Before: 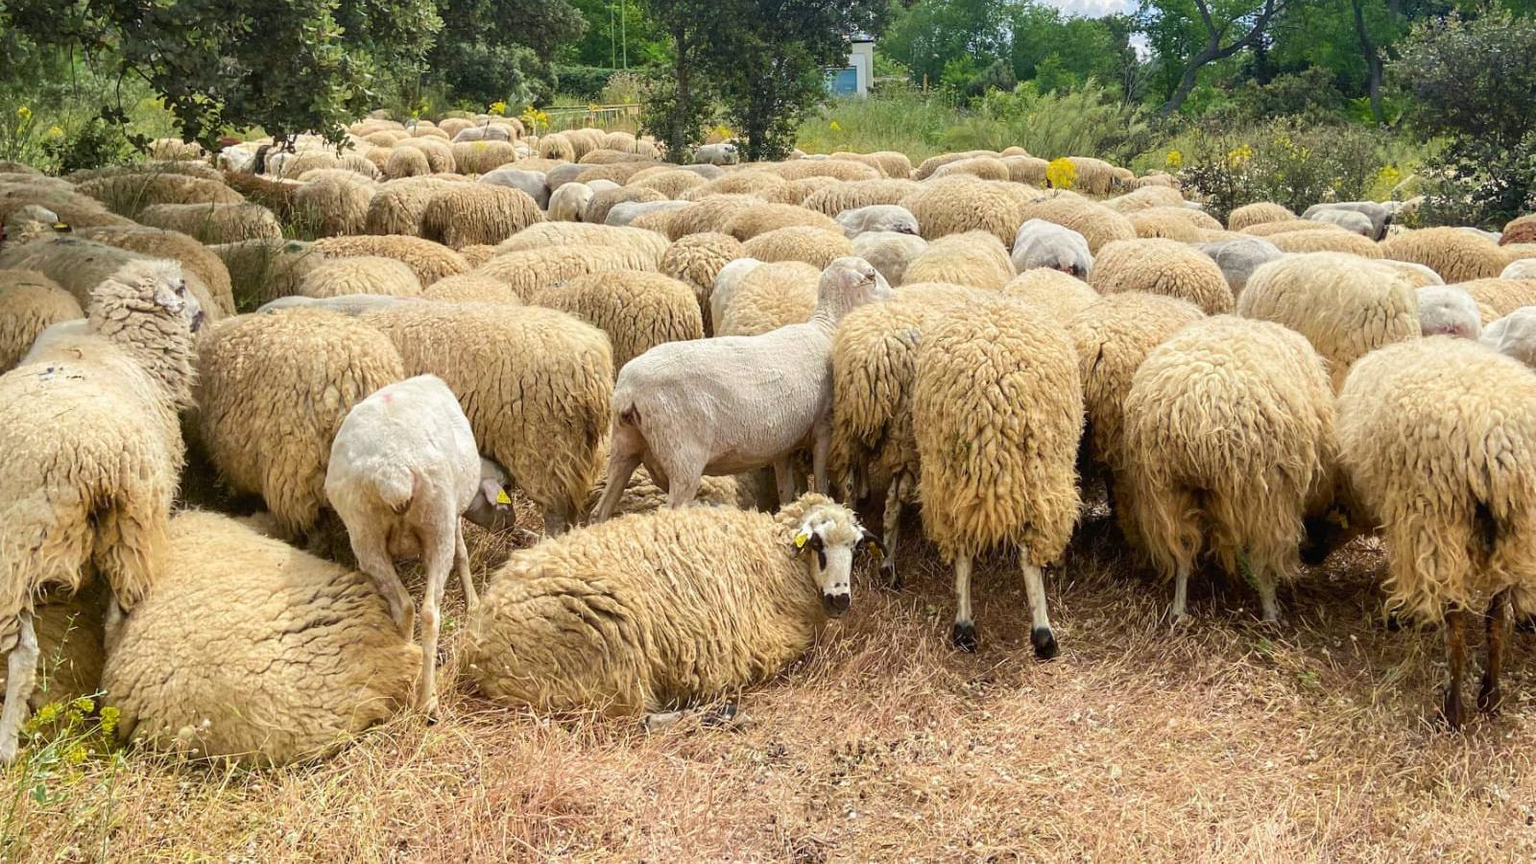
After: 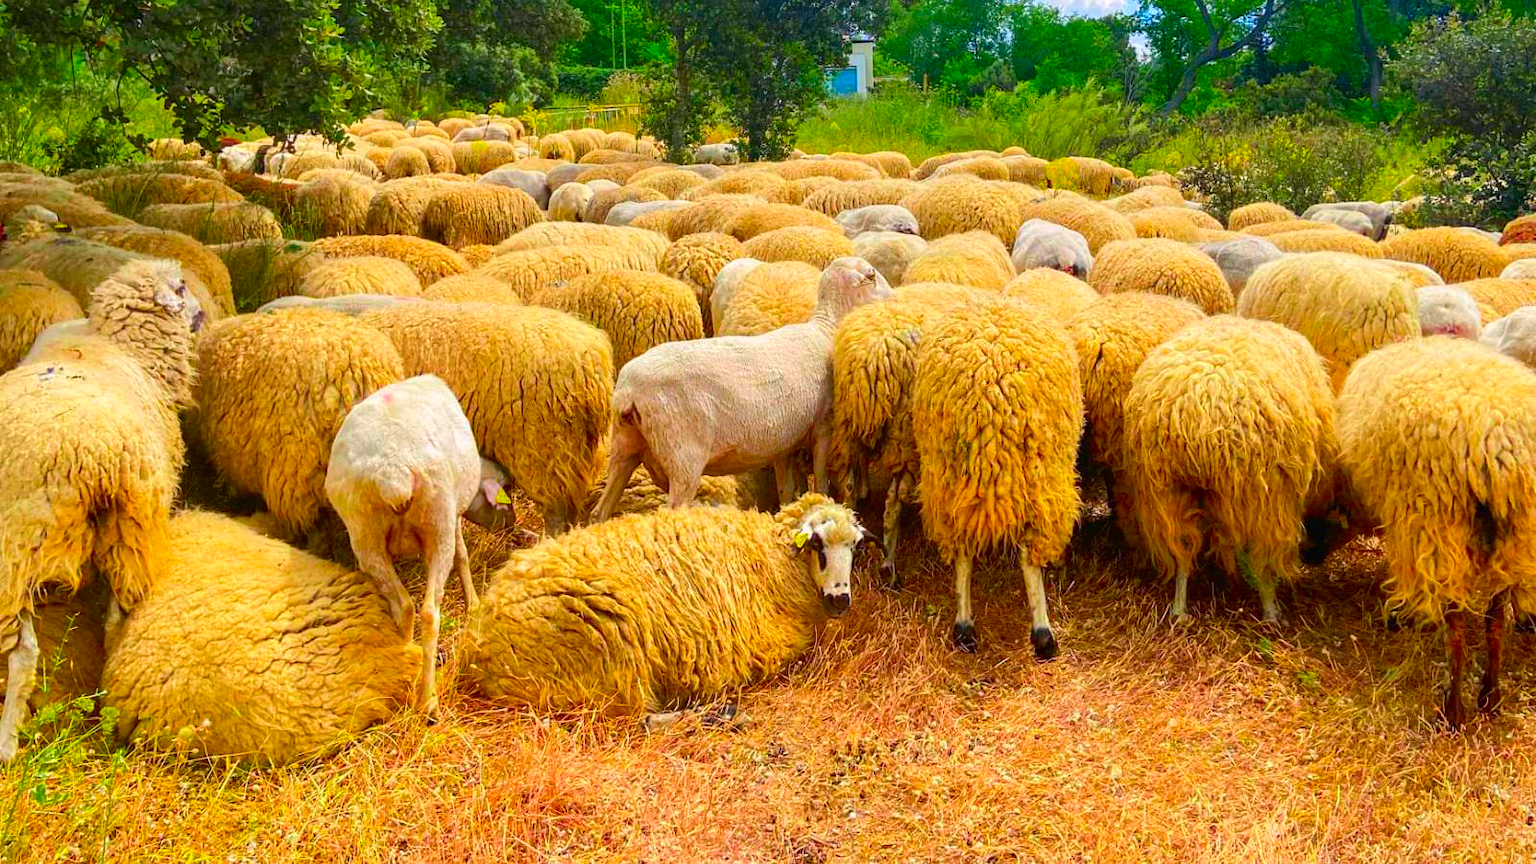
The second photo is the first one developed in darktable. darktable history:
color correction: highlights a* 1.58, highlights b* -1.67, saturation 2.46
